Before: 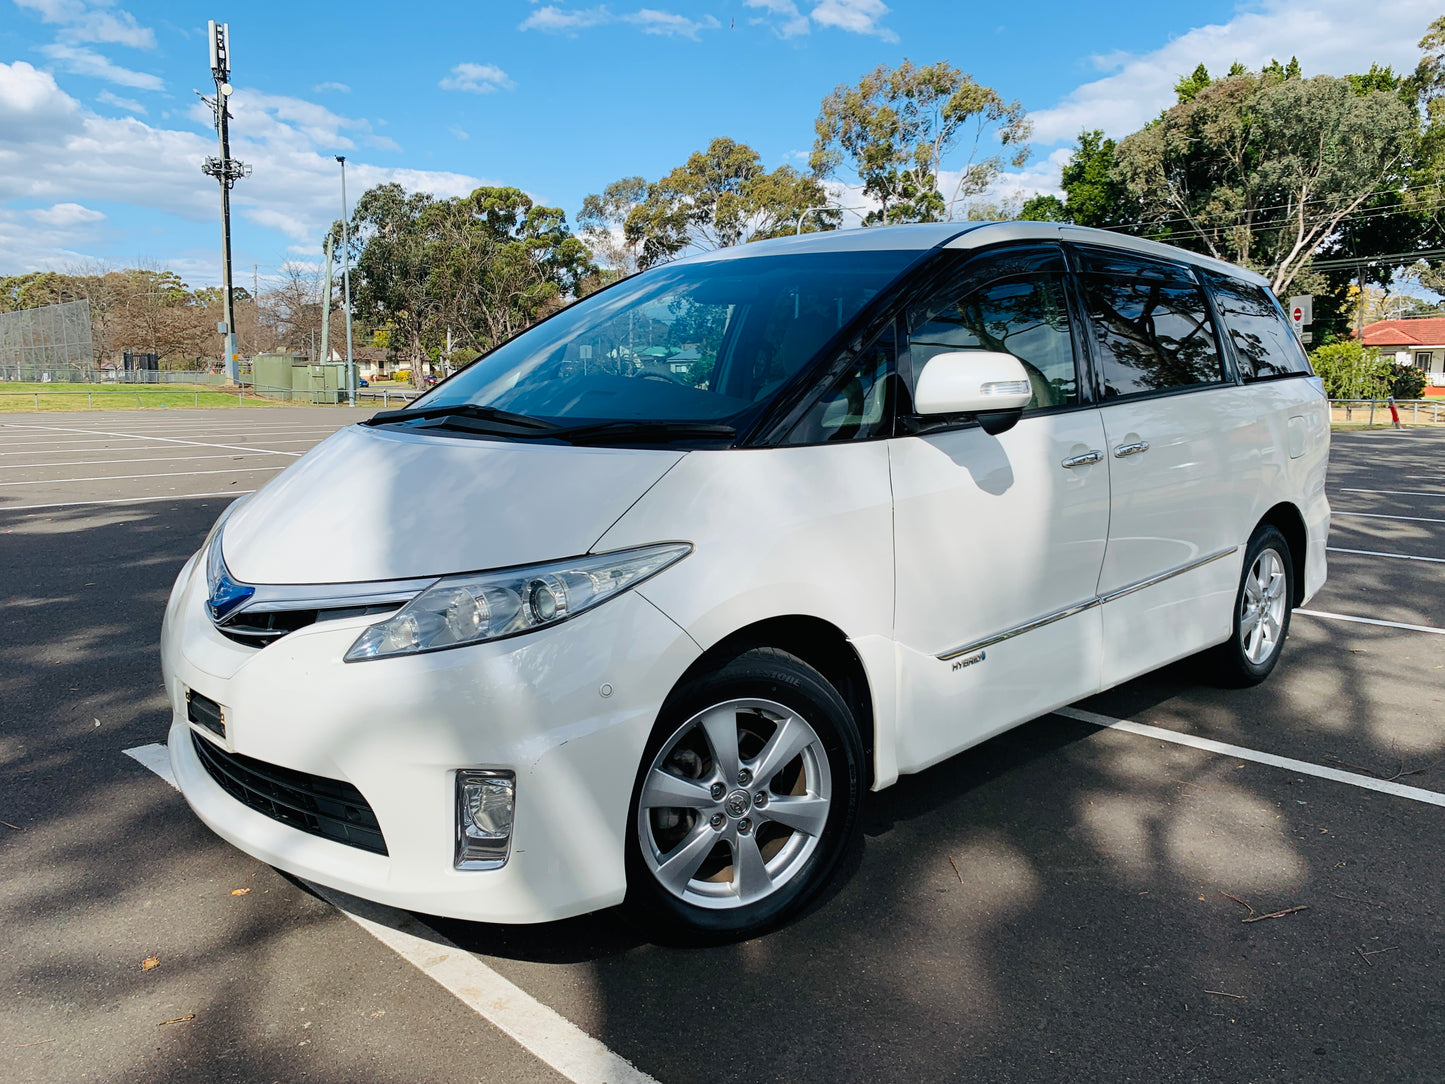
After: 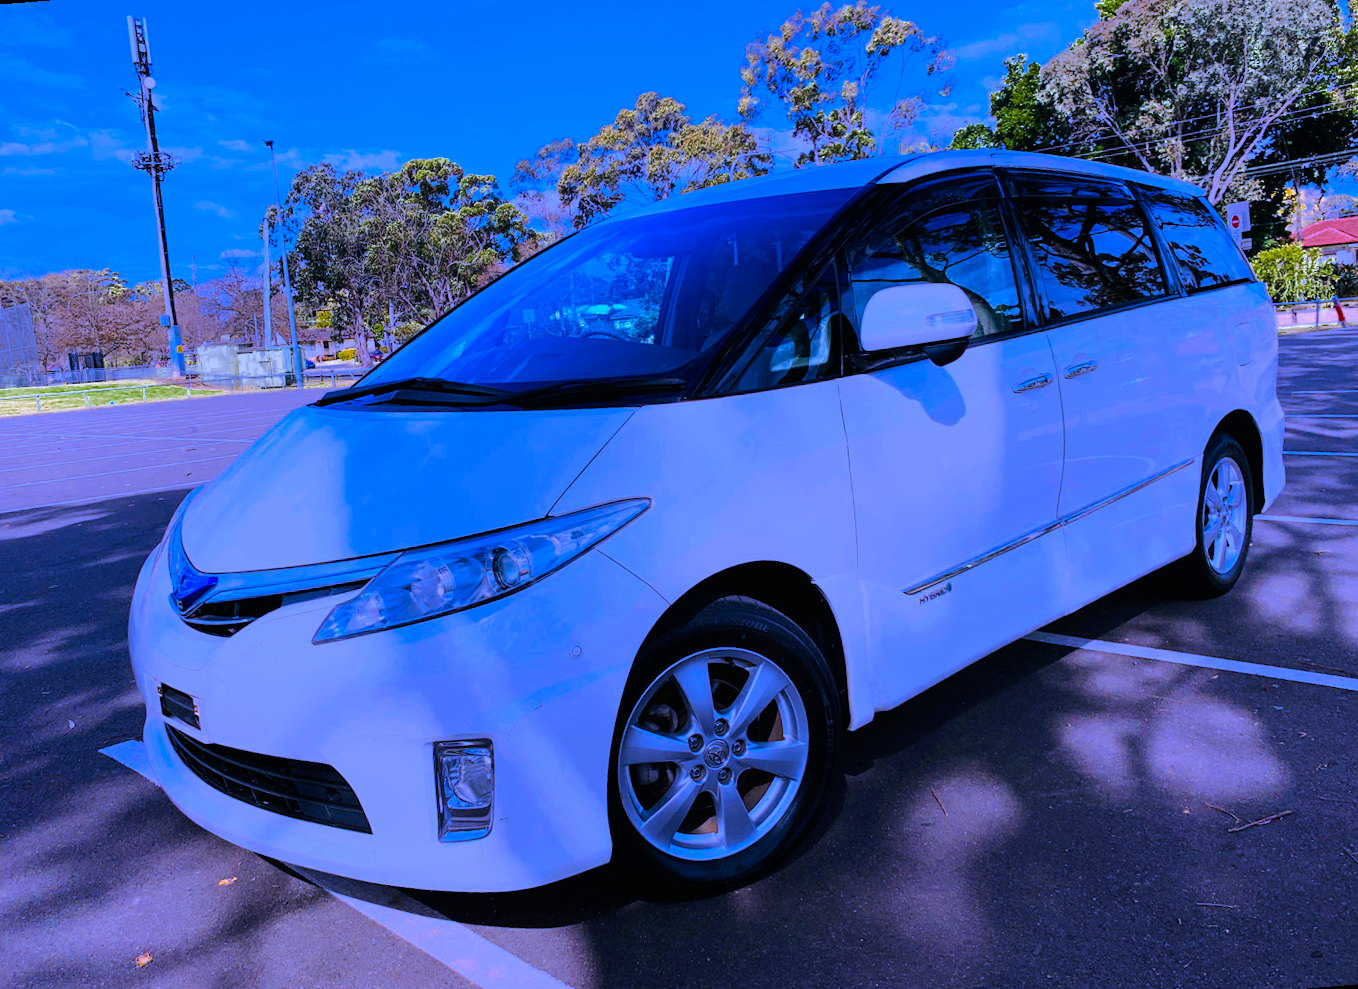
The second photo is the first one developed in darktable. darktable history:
color balance rgb: perceptual saturation grading › global saturation 20%, global vibrance 20%
rotate and perspective: rotation -4.57°, crop left 0.054, crop right 0.944, crop top 0.087, crop bottom 0.914
white balance: red 0.98, blue 1.61
tone equalizer: -8 EV -0.75 EV, -7 EV -0.7 EV, -6 EV -0.6 EV, -5 EV -0.4 EV, -3 EV 0.4 EV, -2 EV 0.6 EV, -1 EV 0.7 EV, +0 EV 0.75 EV, edges refinement/feathering 500, mask exposure compensation -1.57 EV, preserve details no
color zones: curves: ch0 [(0.27, 0.396) (0.563, 0.504) (0.75, 0.5) (0.787, 0.307)]
